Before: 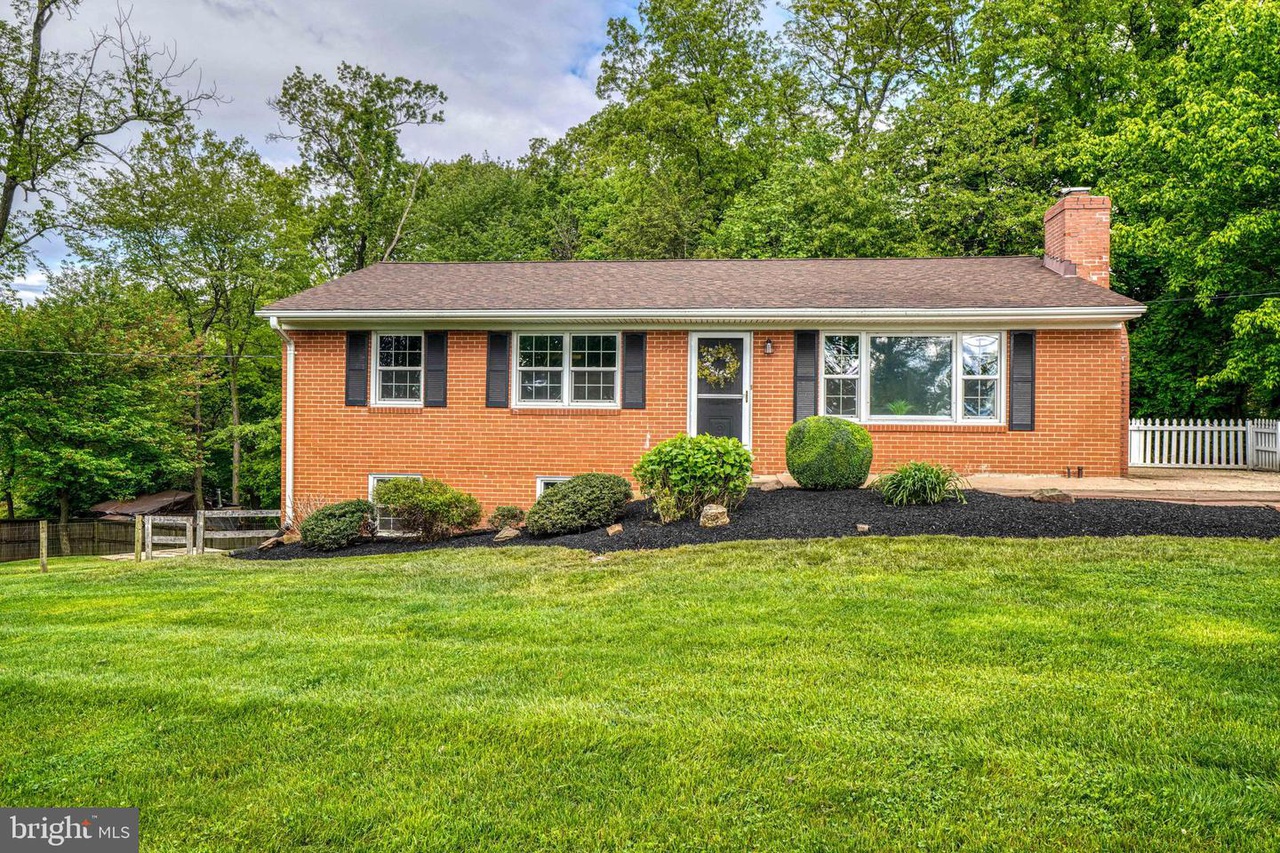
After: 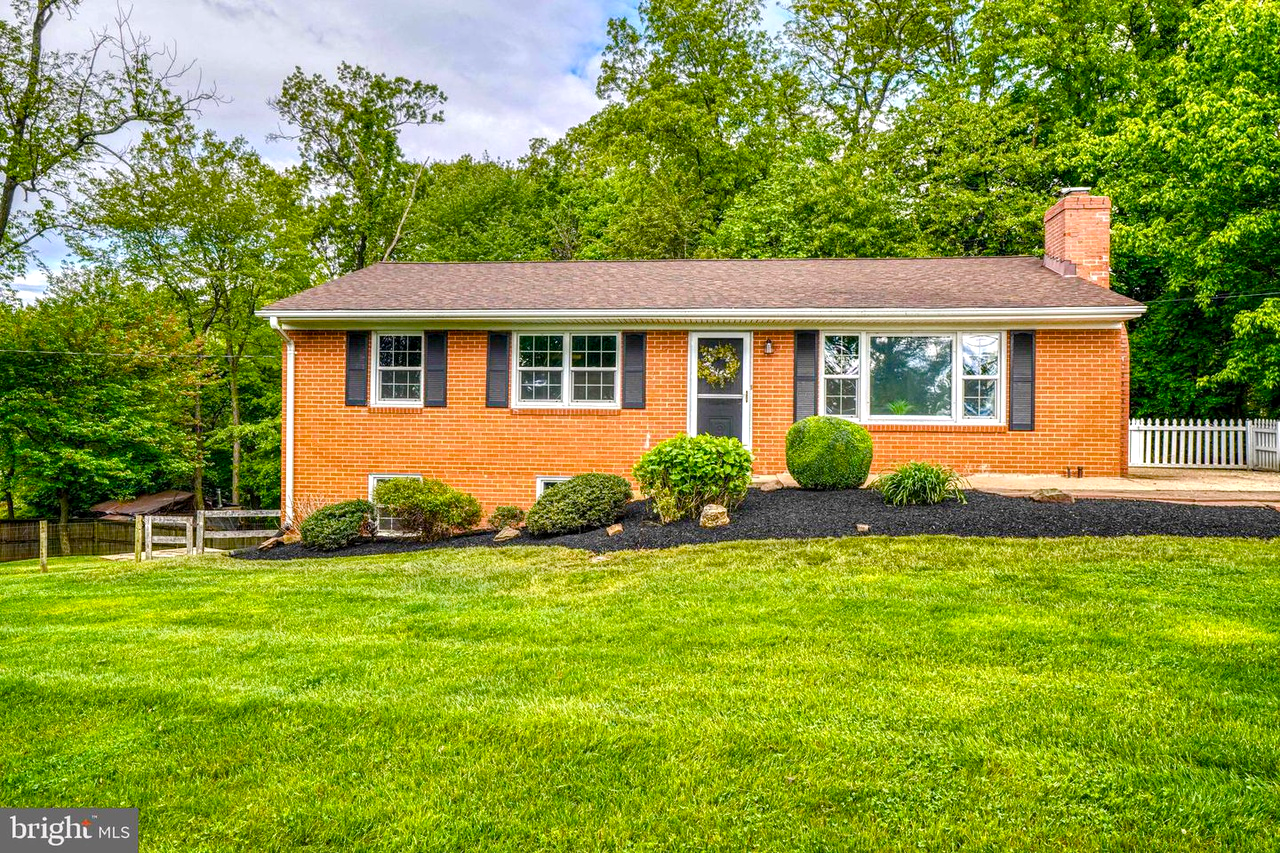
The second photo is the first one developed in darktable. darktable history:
color balance rgb: highlights gain › chroma 0.294%, highlights gain › hue 330.88°, linear chroma grading › global chroma 8.886%, perceptual saturation grading › global saturation 27.432%, perceptual saturation grading › highlights -28.88%, perceptual saturation grading › mid-tones 15.262%, perceptual saturation grading › shadows 32.988%
exposure: black level correction 0.002, exposure 0.298 EV, compensate highlight preservation false
